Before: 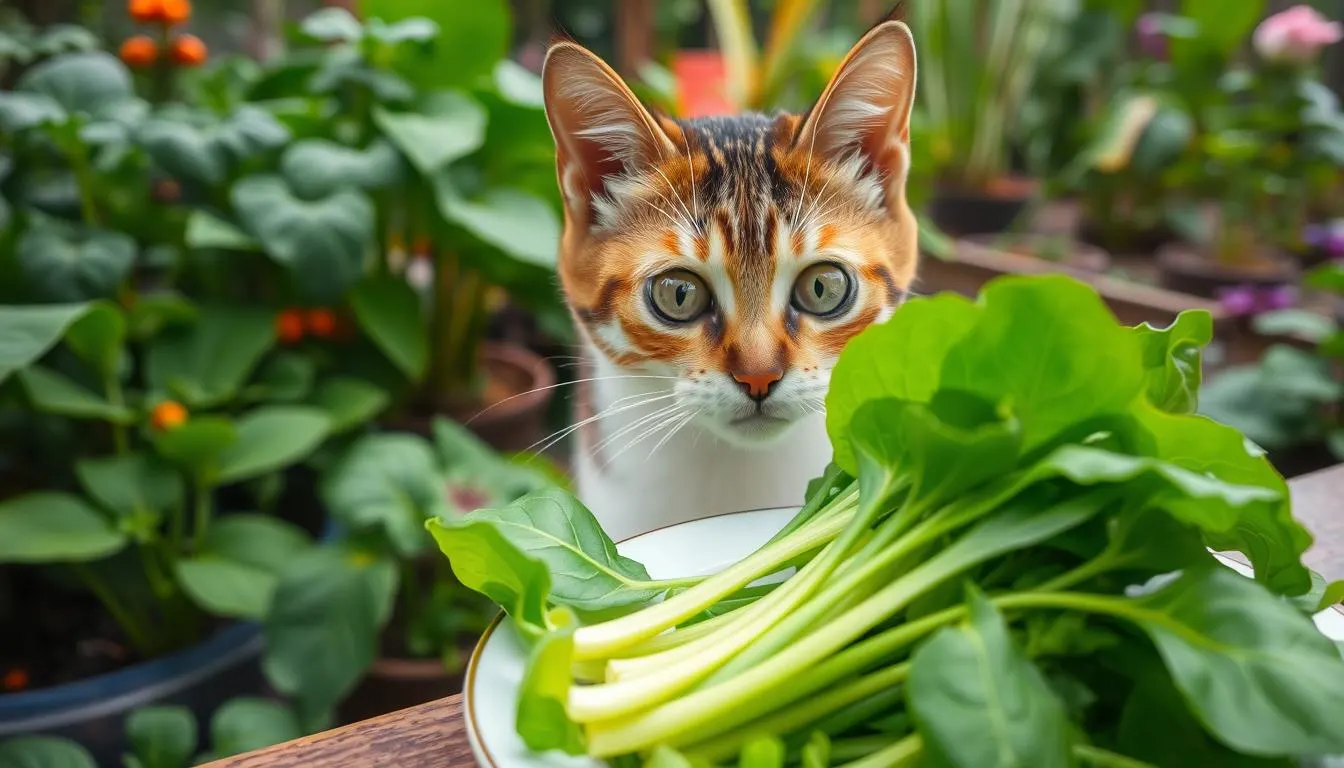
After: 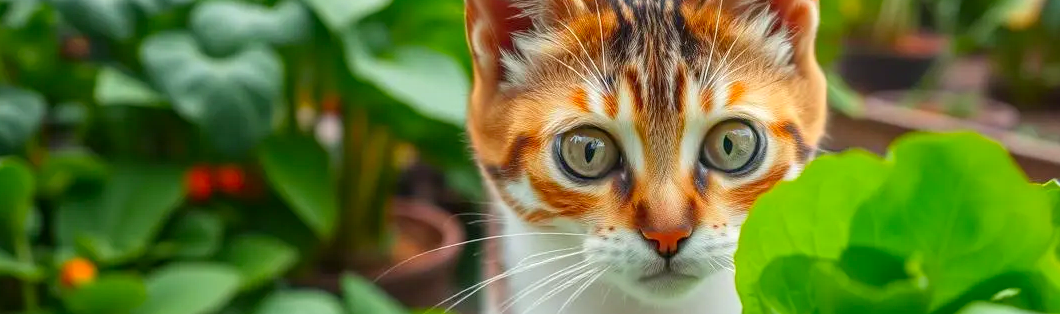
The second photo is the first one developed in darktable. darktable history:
crop: left 6.789%, top 18.707%, right 14.29%, bottom 40.379%
levels: levels [0, 0.478, 1]
contrast brightness saturation: saturation 0.179
local contrast: detail 117%
